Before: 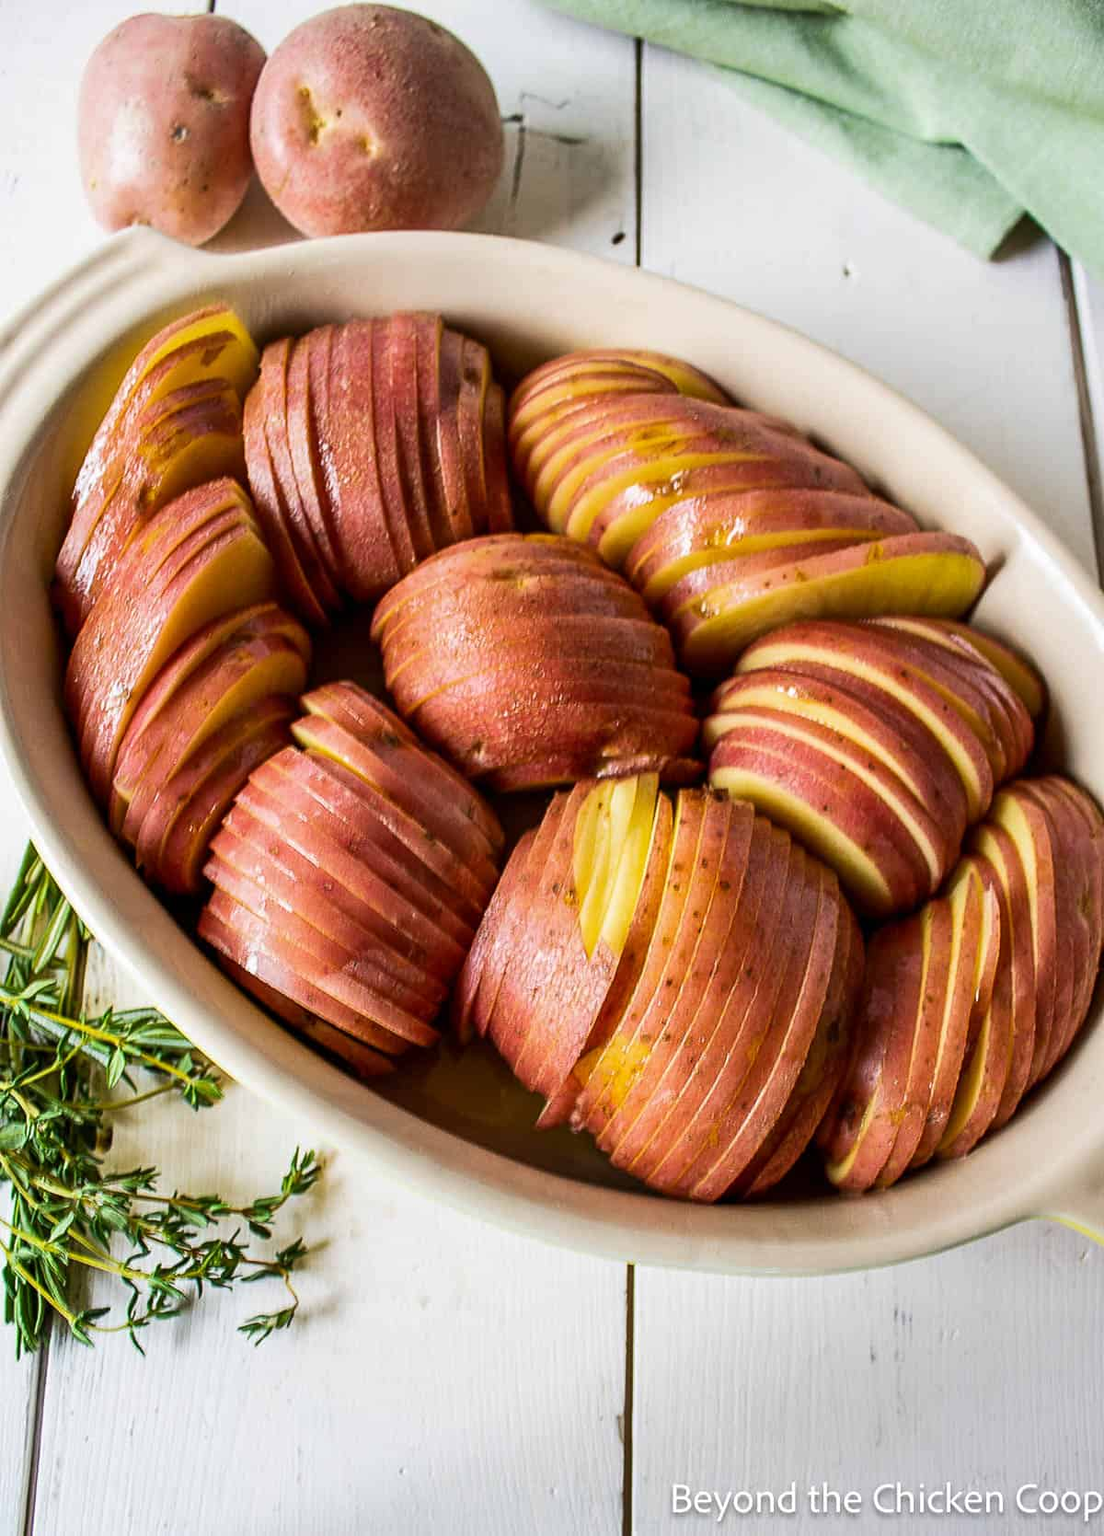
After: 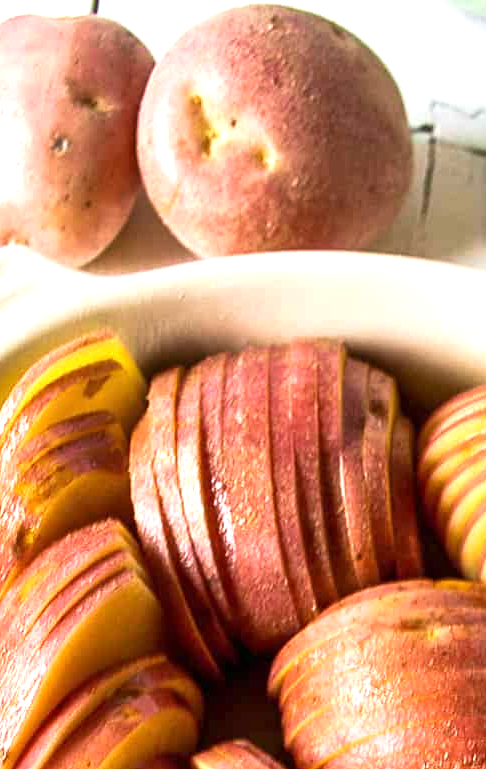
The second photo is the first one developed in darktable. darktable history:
exposure: exposure 0.779 EV, compensate highlight preservation false
velvia: on, module defaults
crop and rotate: left 11.254%, top 0.059%, right 48.176%, bottom 53.828%
